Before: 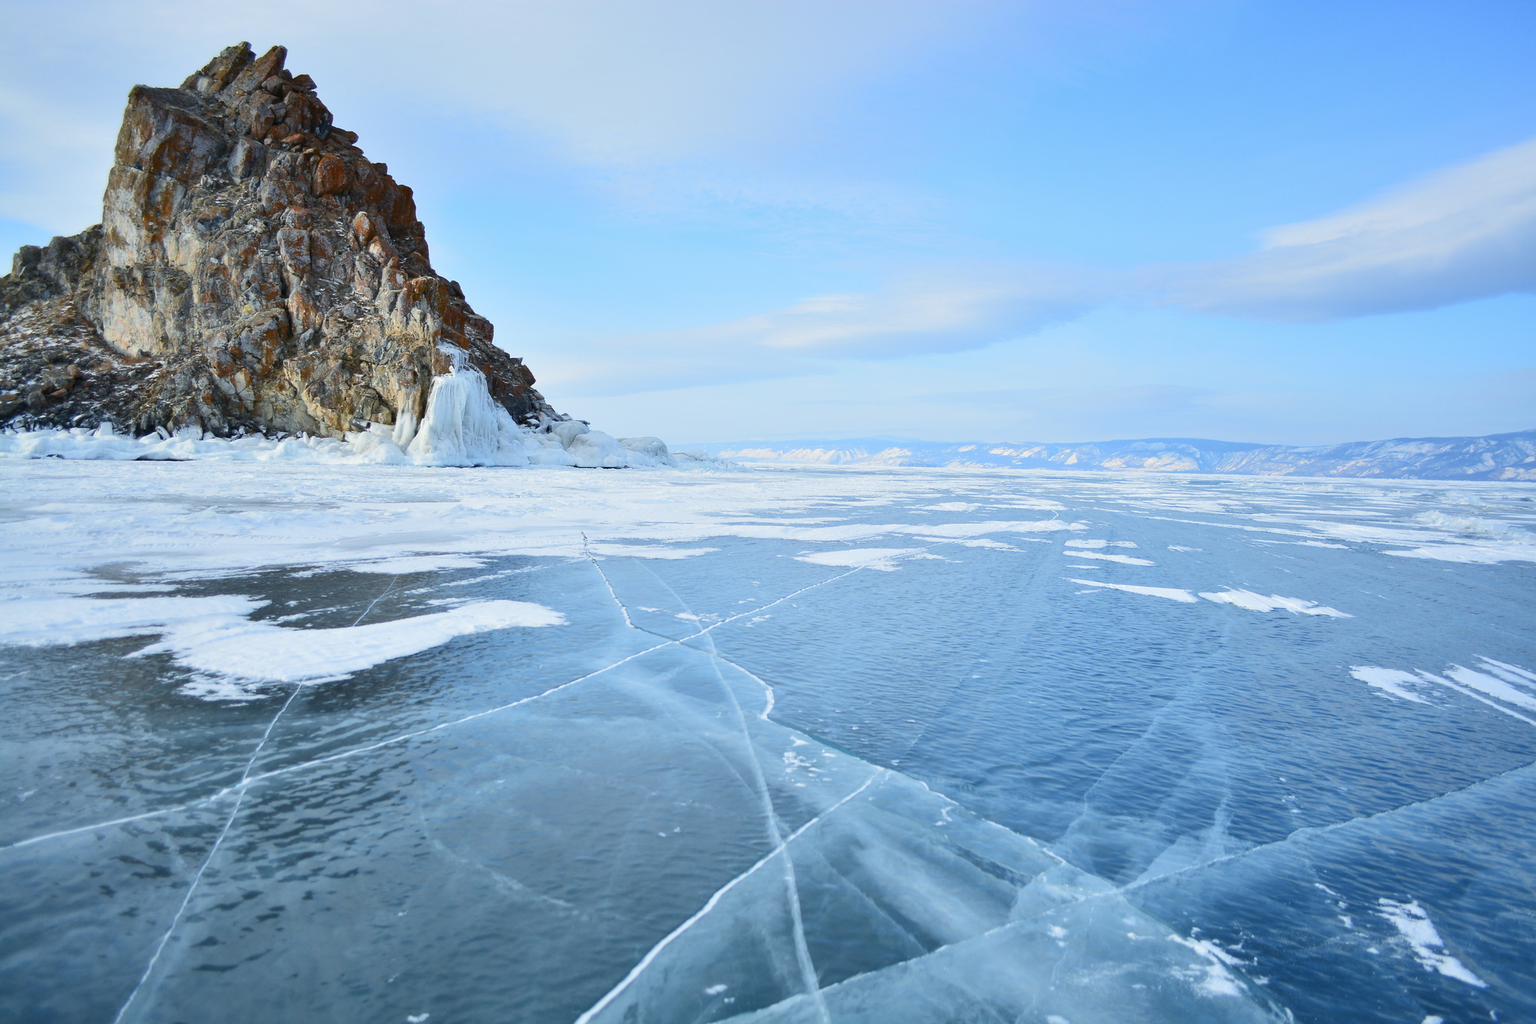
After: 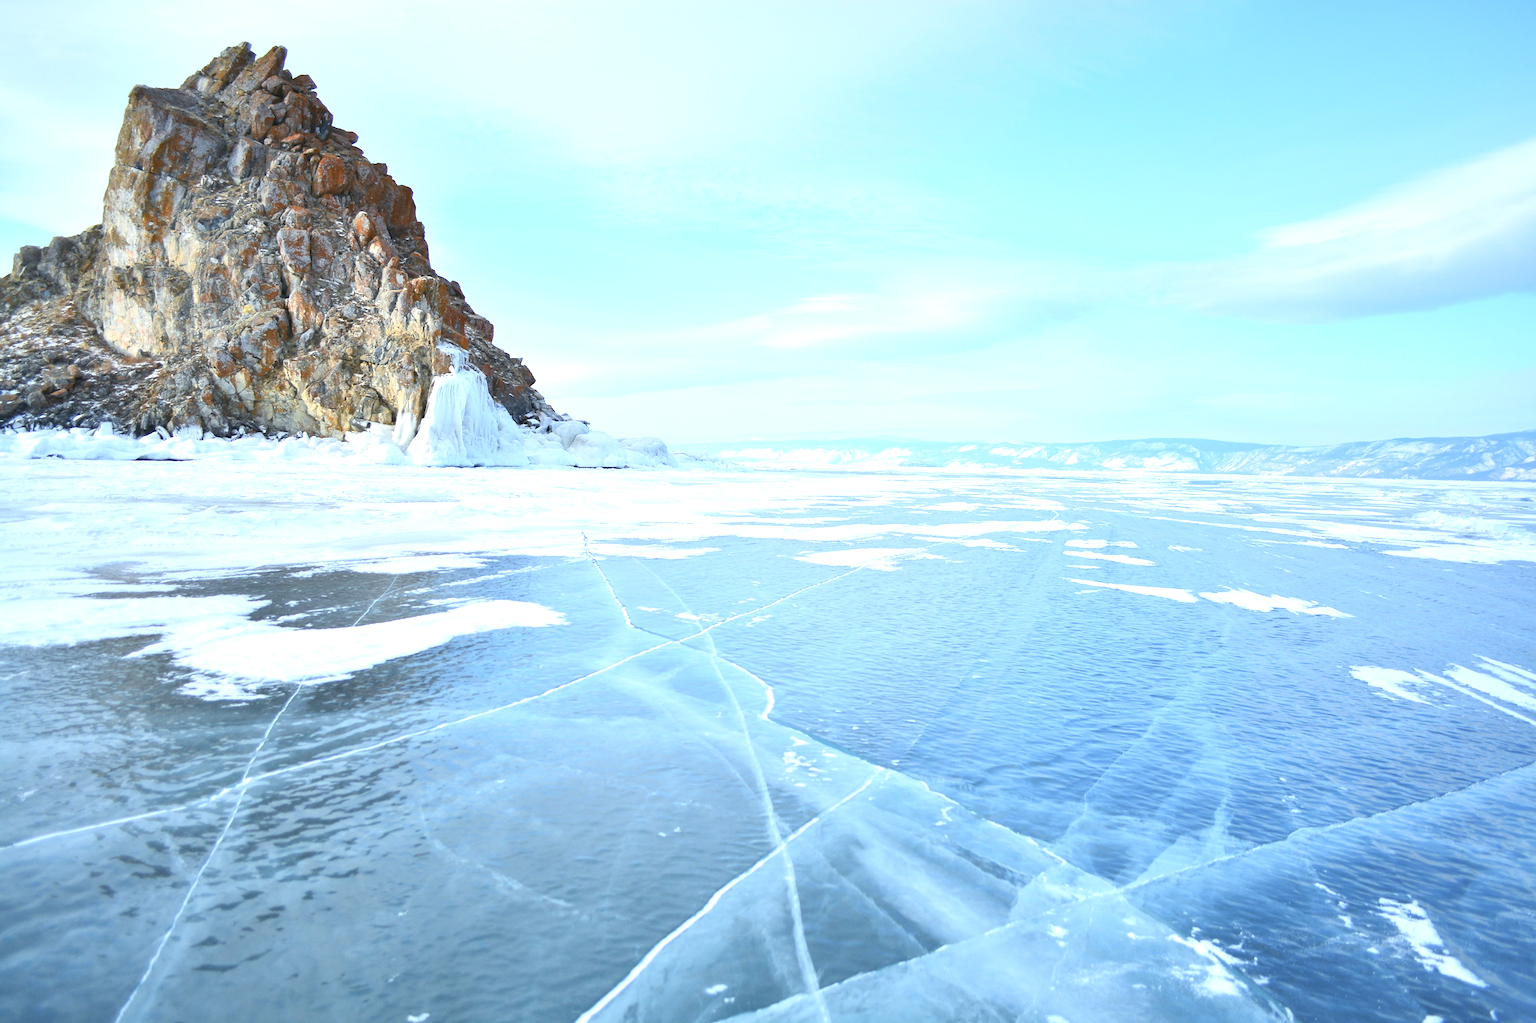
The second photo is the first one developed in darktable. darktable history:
exposure: black level correction 0, exposure 0.693 EV, compensate highlight preservation false
contrast brightness saturation: brightness 0.13
